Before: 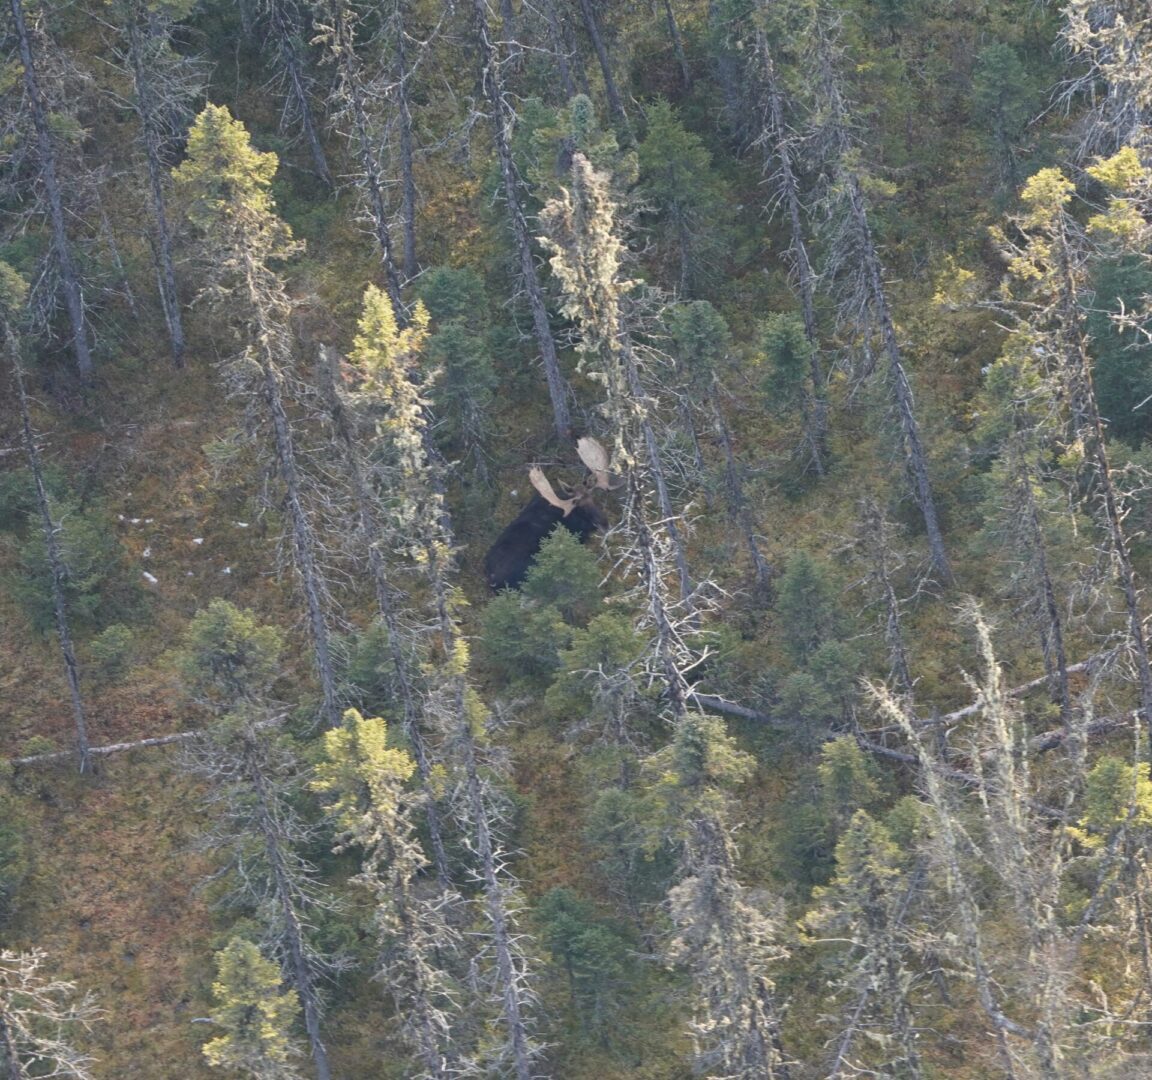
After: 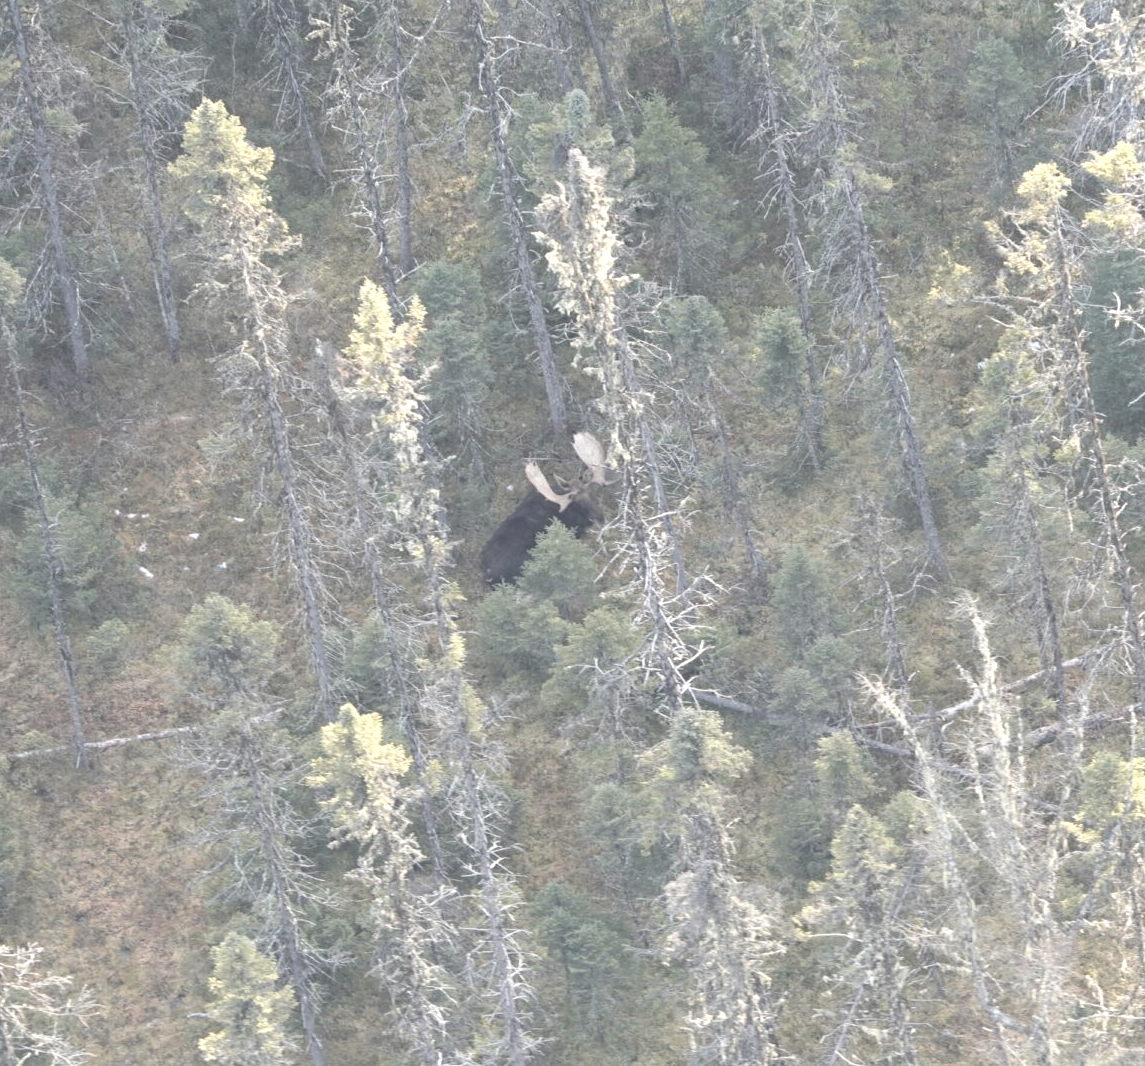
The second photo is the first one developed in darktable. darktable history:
exposure: black level correction 0, exposure 0.693 EV, compensate highlight preservation false
crop: left 0.417%, top 0.473%, right 0.17%, bottom 0.757%
contrast brightness saturation: brightness 0.185, saturation -0.5
